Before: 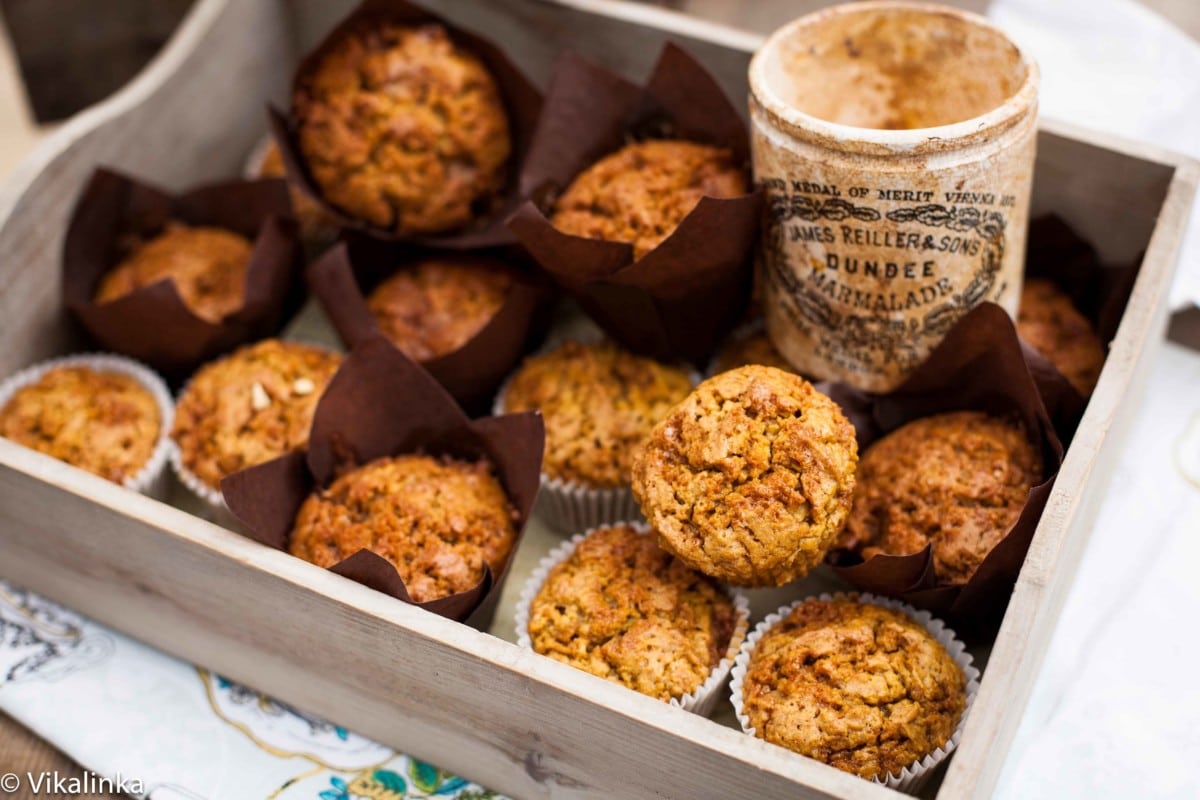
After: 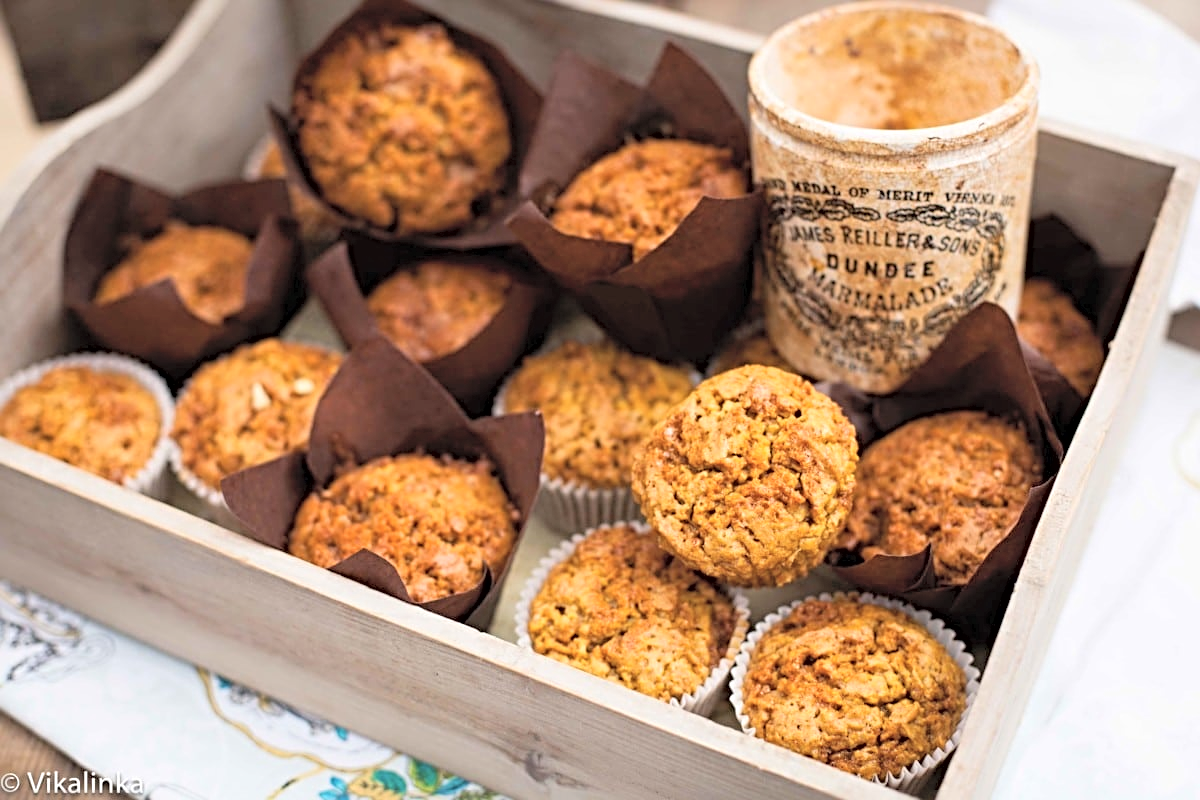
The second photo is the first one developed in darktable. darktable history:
sharpen: radius 3.981
contrast brightness saturation: brightness 0.274
